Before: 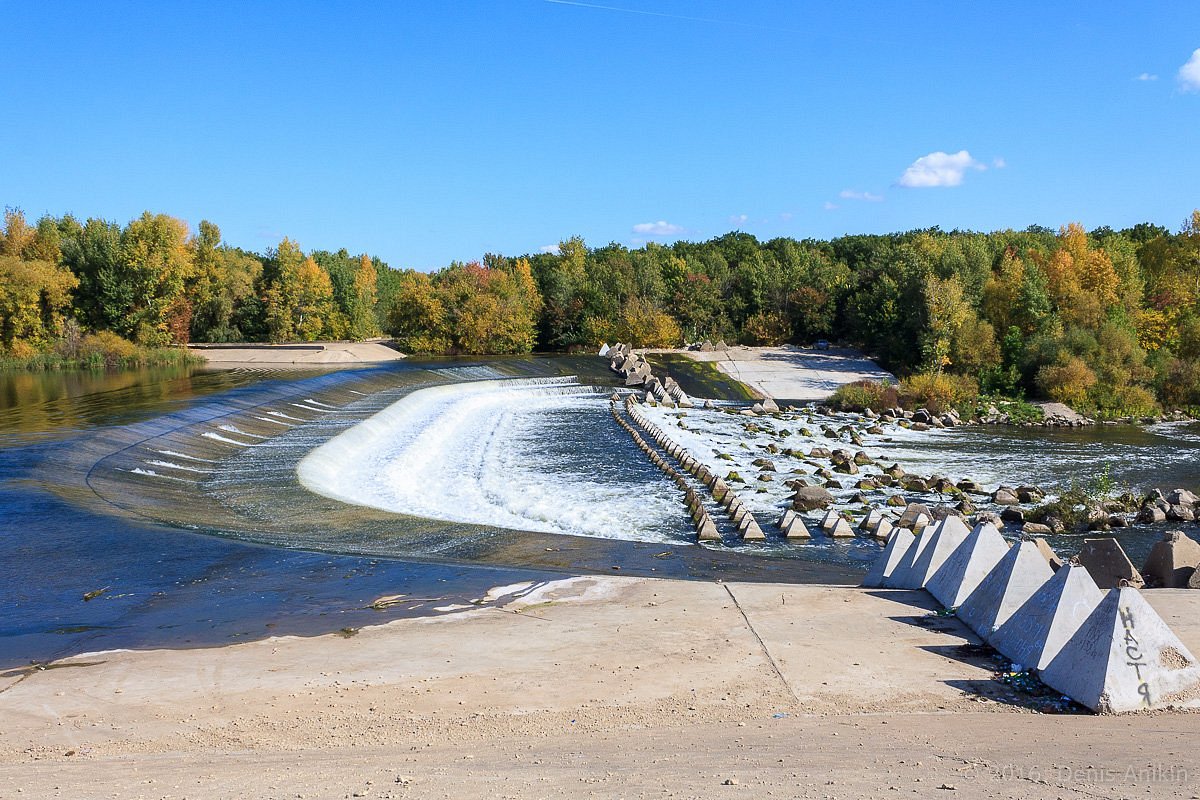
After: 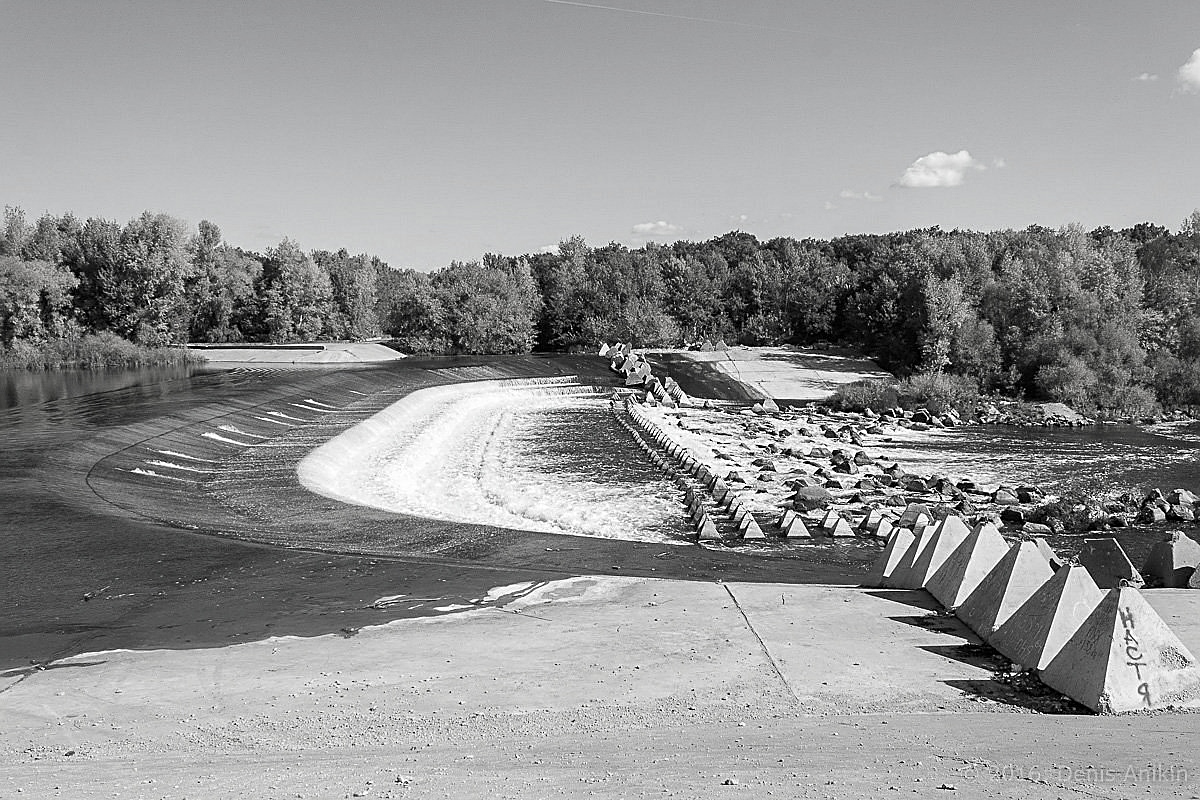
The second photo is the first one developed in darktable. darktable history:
sharpen: on, module defaults
tone equalizer: edges refinement/feathering 500, mask exposure compensation -1.57 EV, preserve details no
contrast brightness saturation: saturation -0.983
